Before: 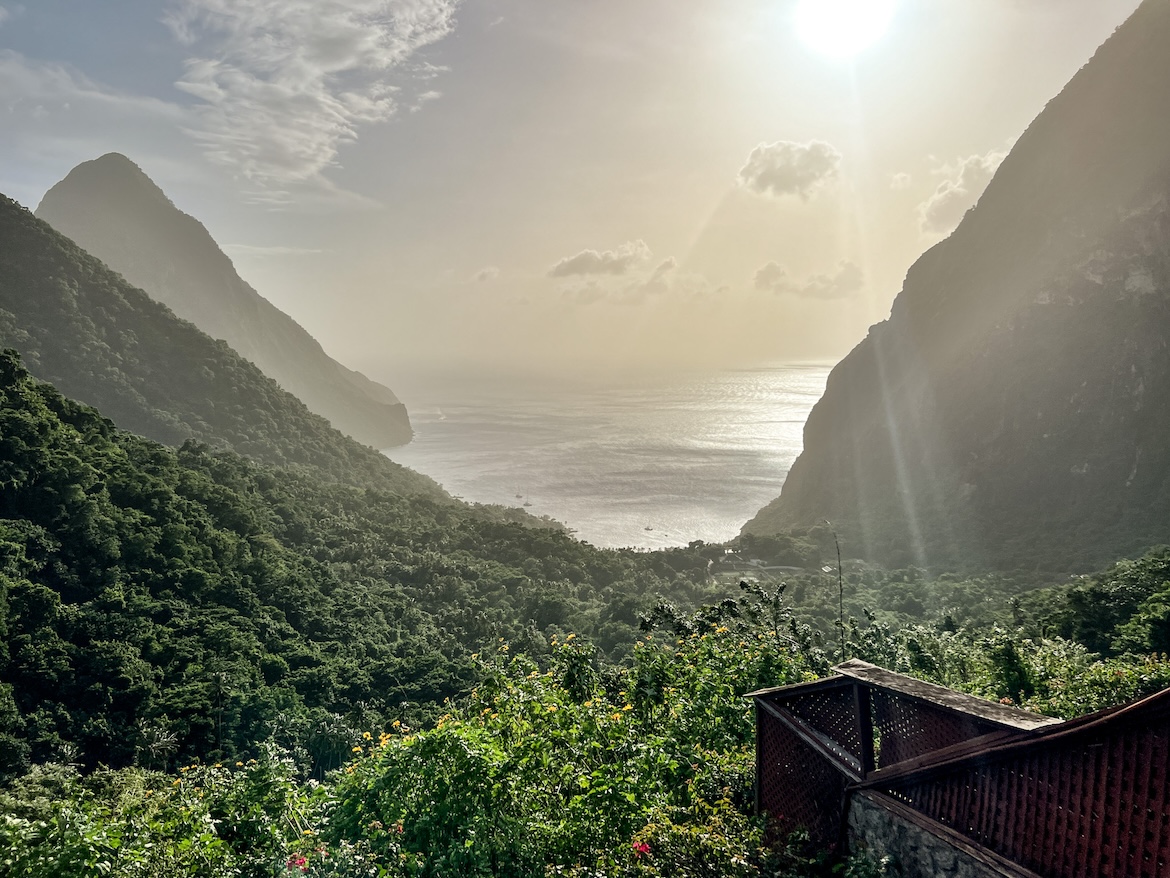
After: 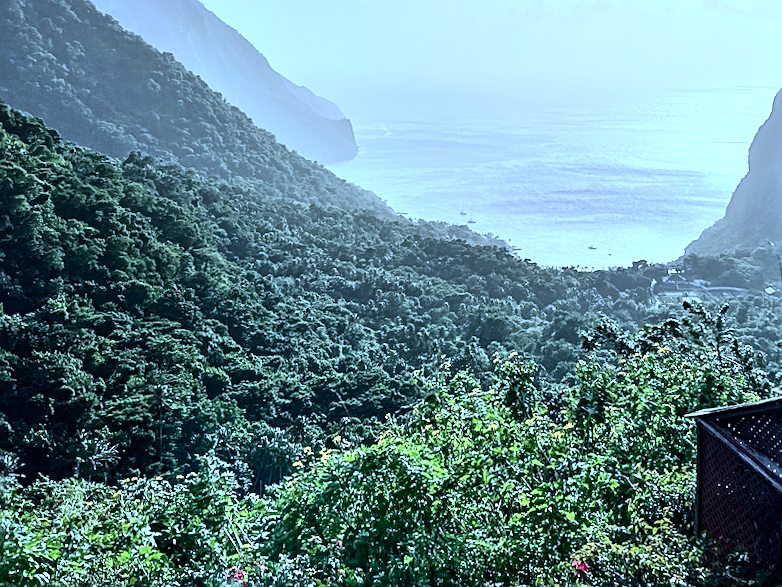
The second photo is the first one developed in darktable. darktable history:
color calibration: illuminant as shot in camera, x 0.383, y 0.38, temperature 3949.15 K, gamut compression 1.66
tone equalizer: on, module defaults
exposure: black level correction 0, exposure 0.5 EV, compensate exposure bias true, compensate highlight preservation false
contrast brightness saturation: contrast 0.24, brightness 0.09
crop and rotate: angle -0.82°, left 3.85%, top 31.828%, right 27.992%
white balance: red 0.871, blue 1.249
sharpen: on, module defaults
